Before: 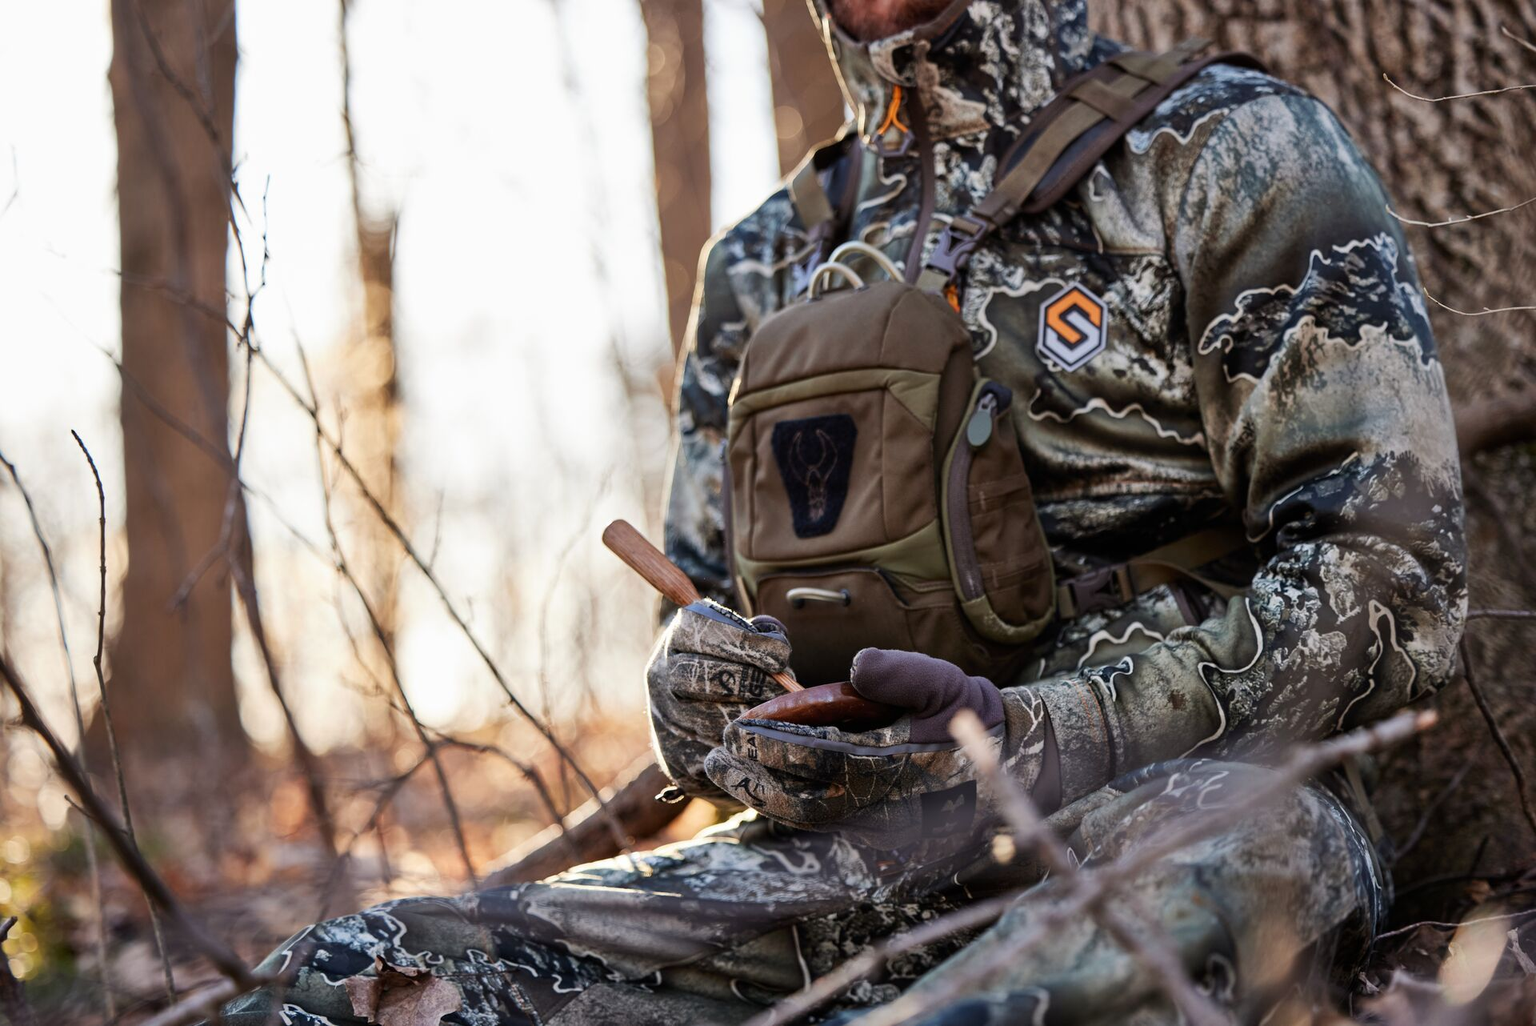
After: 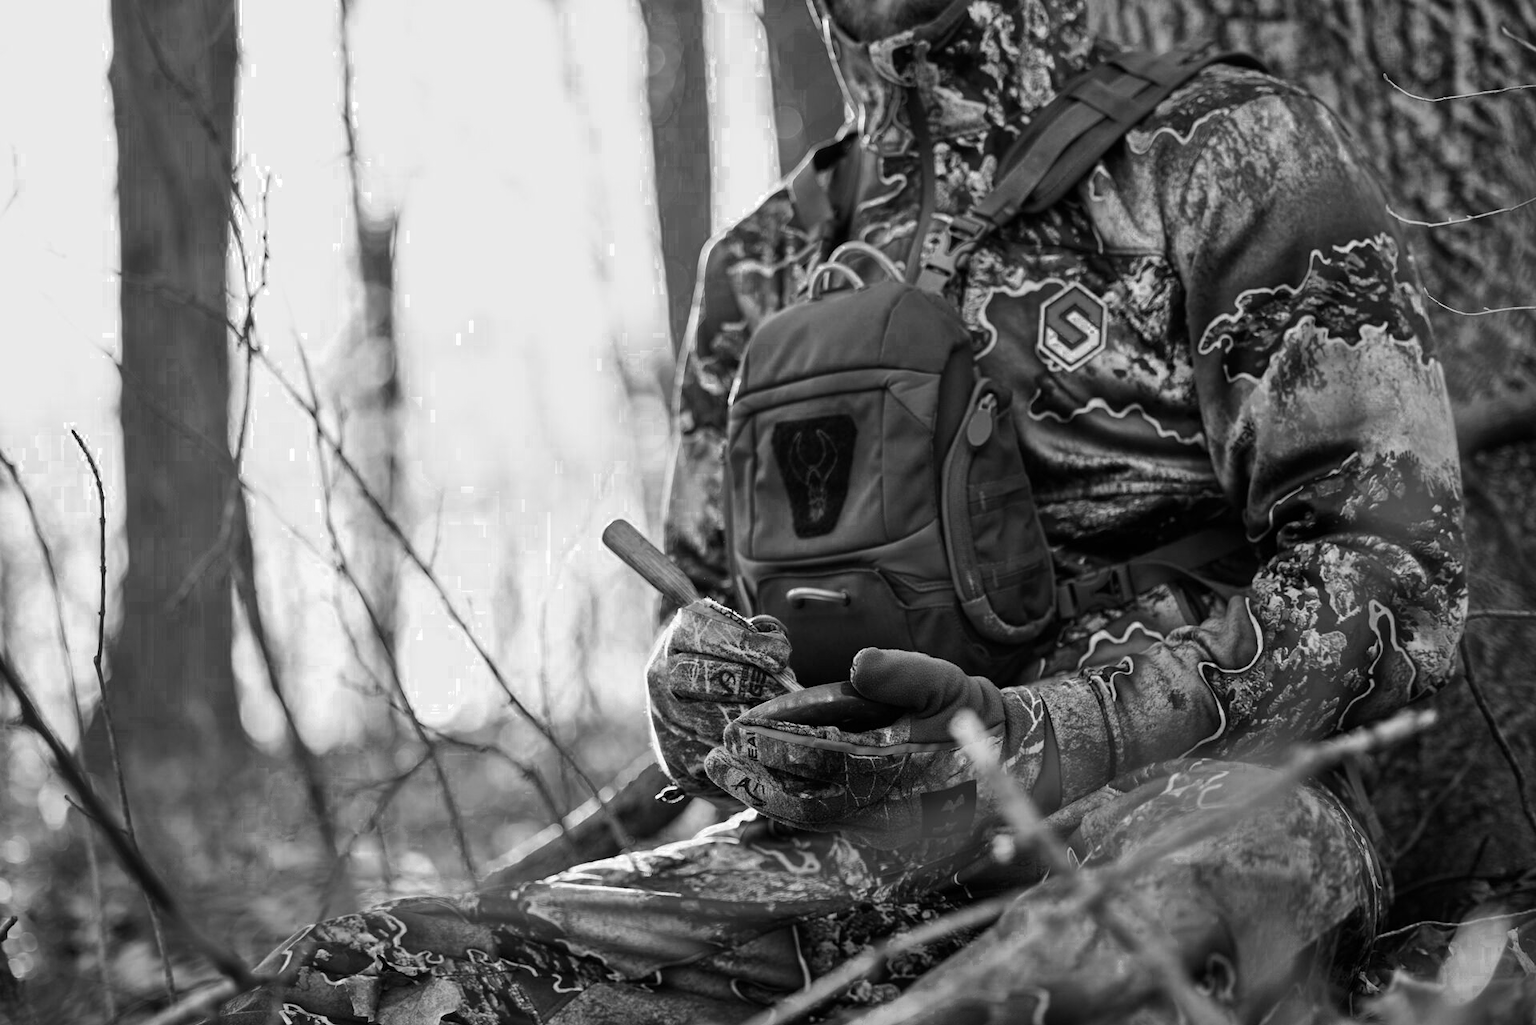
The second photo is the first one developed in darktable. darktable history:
color zones: curves: ch0 [(0.002, 0.589) (0.107, 0.484) (0.146, 0.249) (0.217, 0.352) (0.309, 0.525) (0.39, 0.404) (0.455, 0.169) (0.597, 0.055) (0.724, 0.212) (0.775, 0.691) (0.869, 0.571) (1, 0.587)]; ch1 [(0, 0) (0.143, 0) (0.286, 0) (0.429, 0) (0.571, 0) (0.714, 0) (0.857, 0)]
white balance: red 0.976, blue 1.04
